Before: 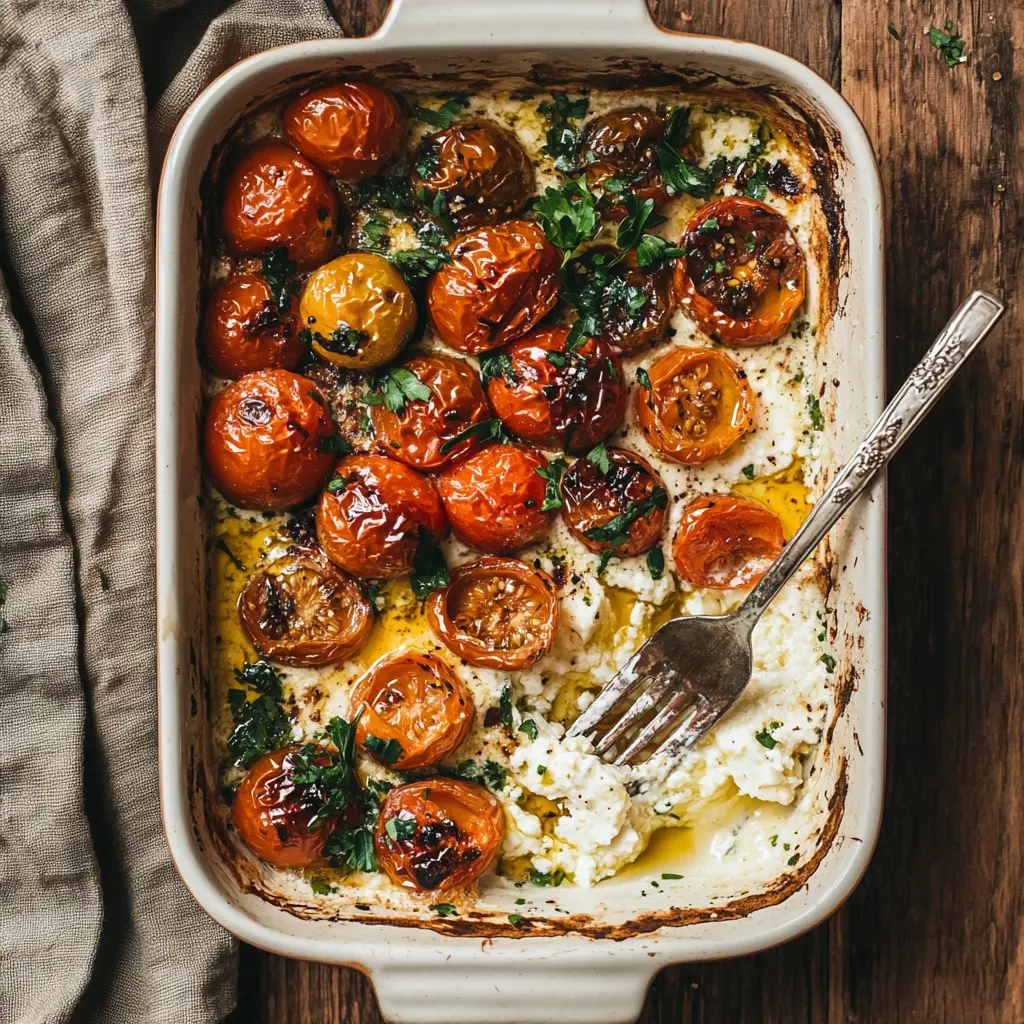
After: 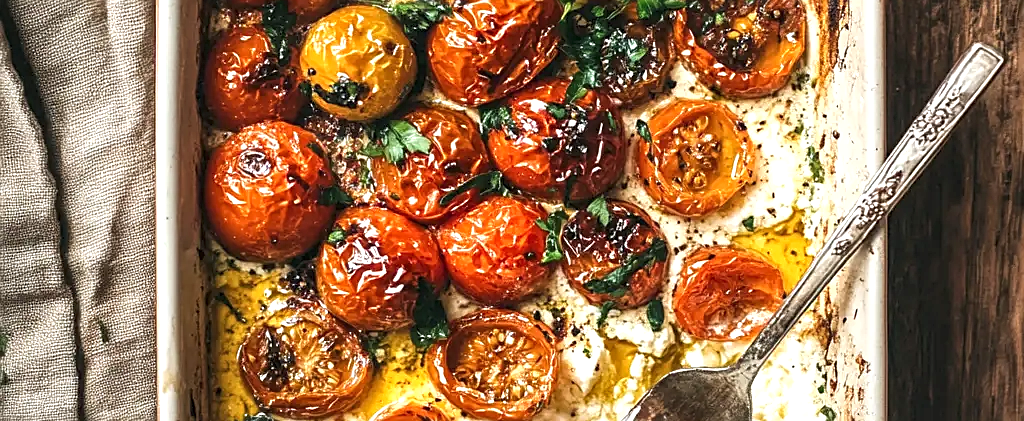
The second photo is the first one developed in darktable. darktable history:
sharpen: on, module defaults
local contrast: highlights 95%, shadows 84%, detail 160%, midtone range 0.2
exposure: exposure 0.602 EV, compensate highlight preservation false
crop and rotate: top 24.237%, bottom 34.647%
